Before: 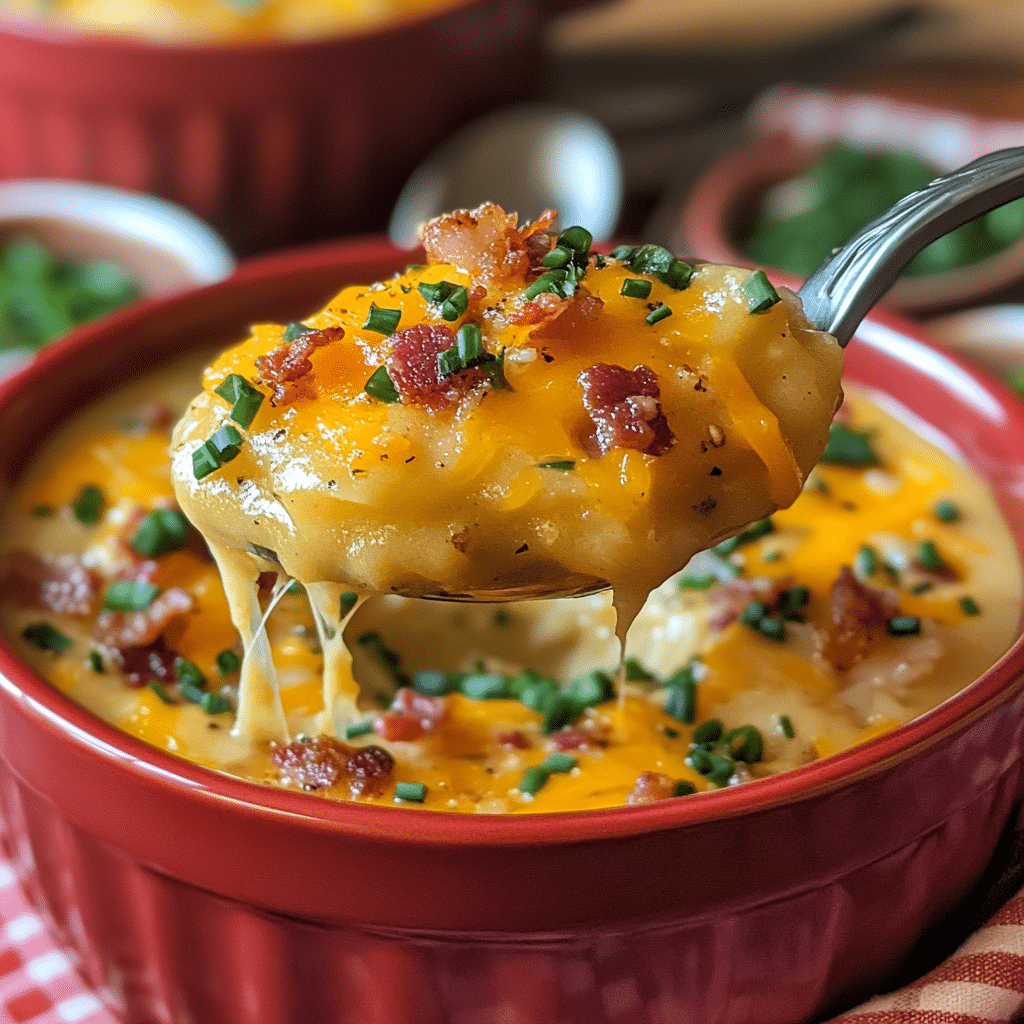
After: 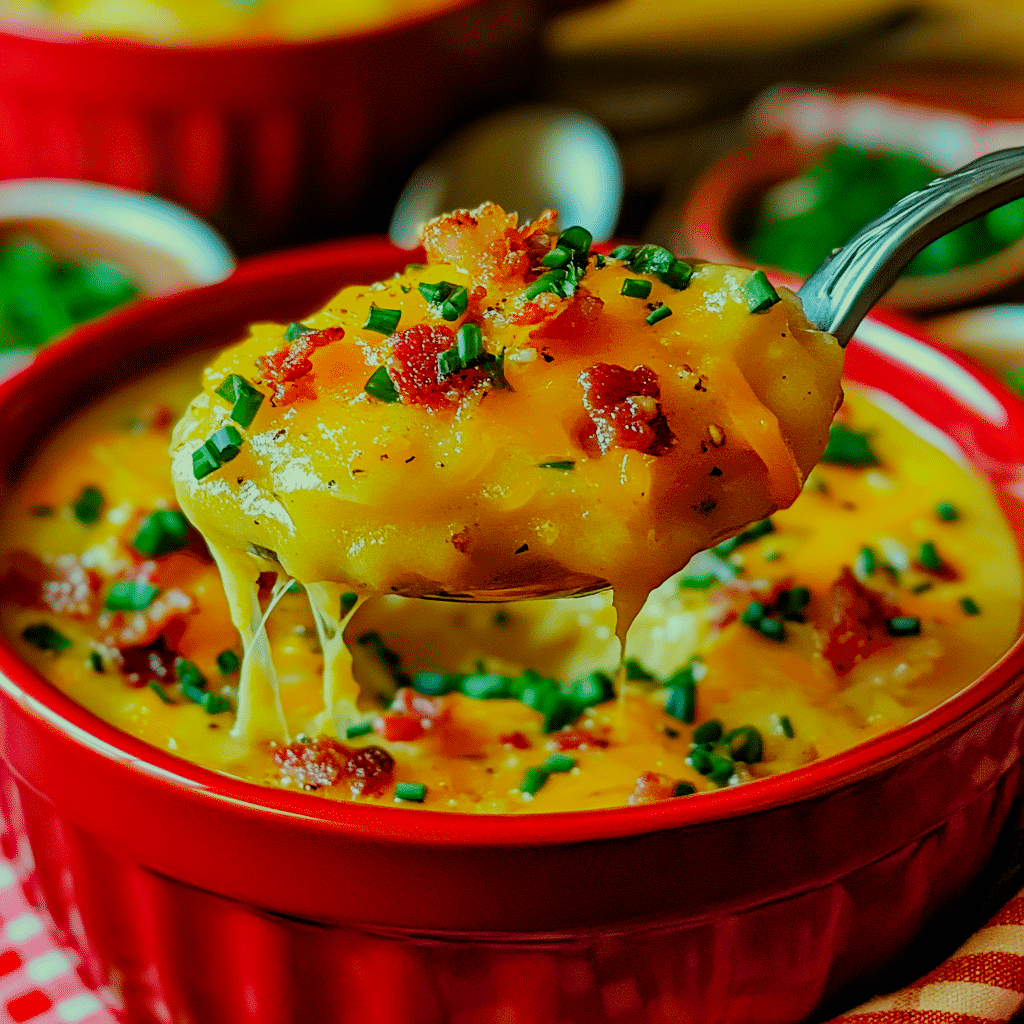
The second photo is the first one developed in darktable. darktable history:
filmic rgb: black relative exposure -7.65 EV, white relative exposure 4.56 EV, hardness 3.61, add noise in highlights 0.001, preserve chrominance no, color science v3 (2019), use custom middle-gray values true, contrast in highlights soft
haze removal: strength 0.304, distance 0.243, compatibility mode true, adaptive false
color correction: highlights a* -11, highlights b* 9.85, saturation 1.71
